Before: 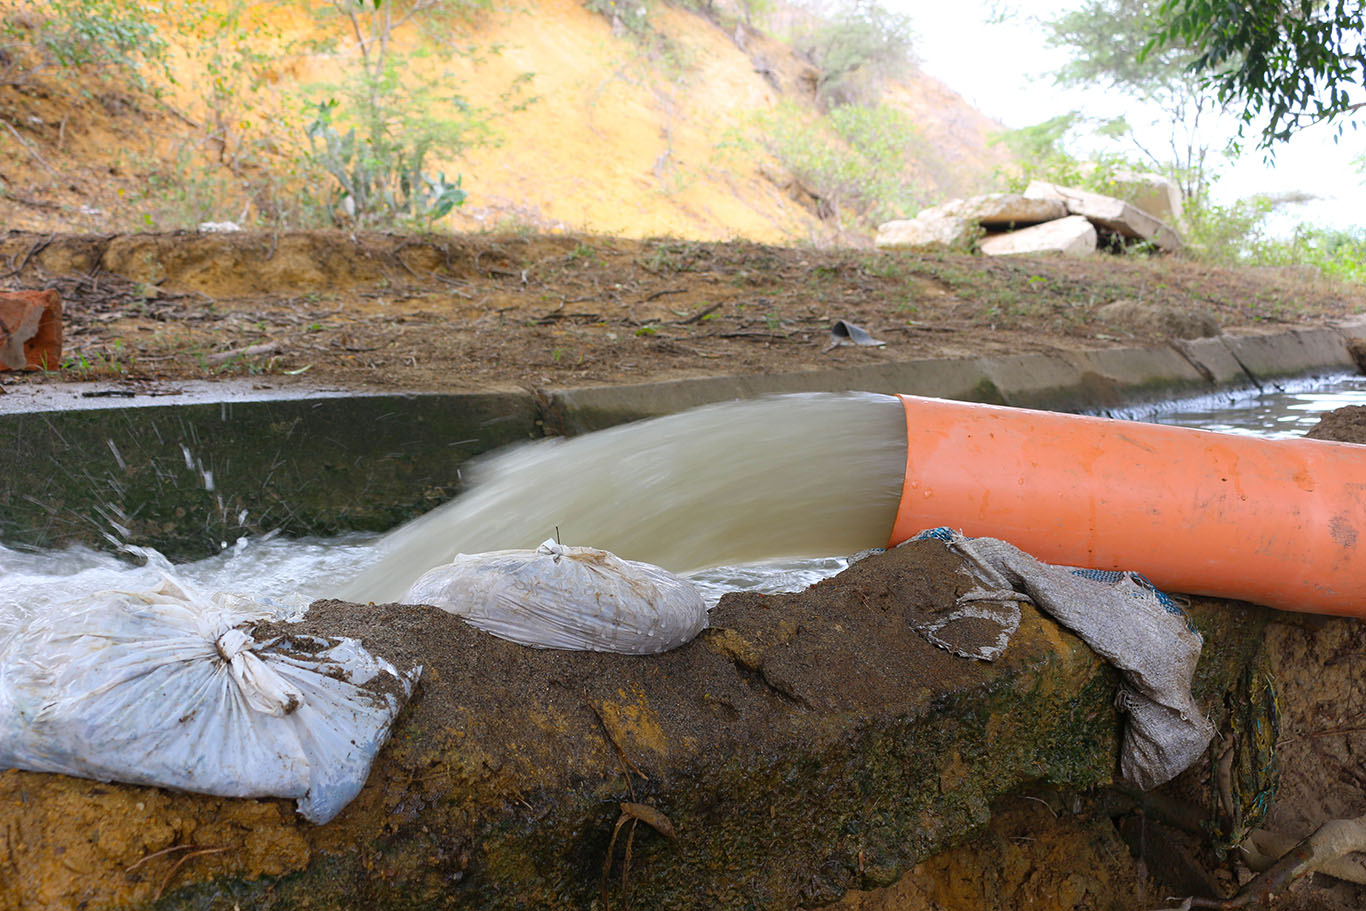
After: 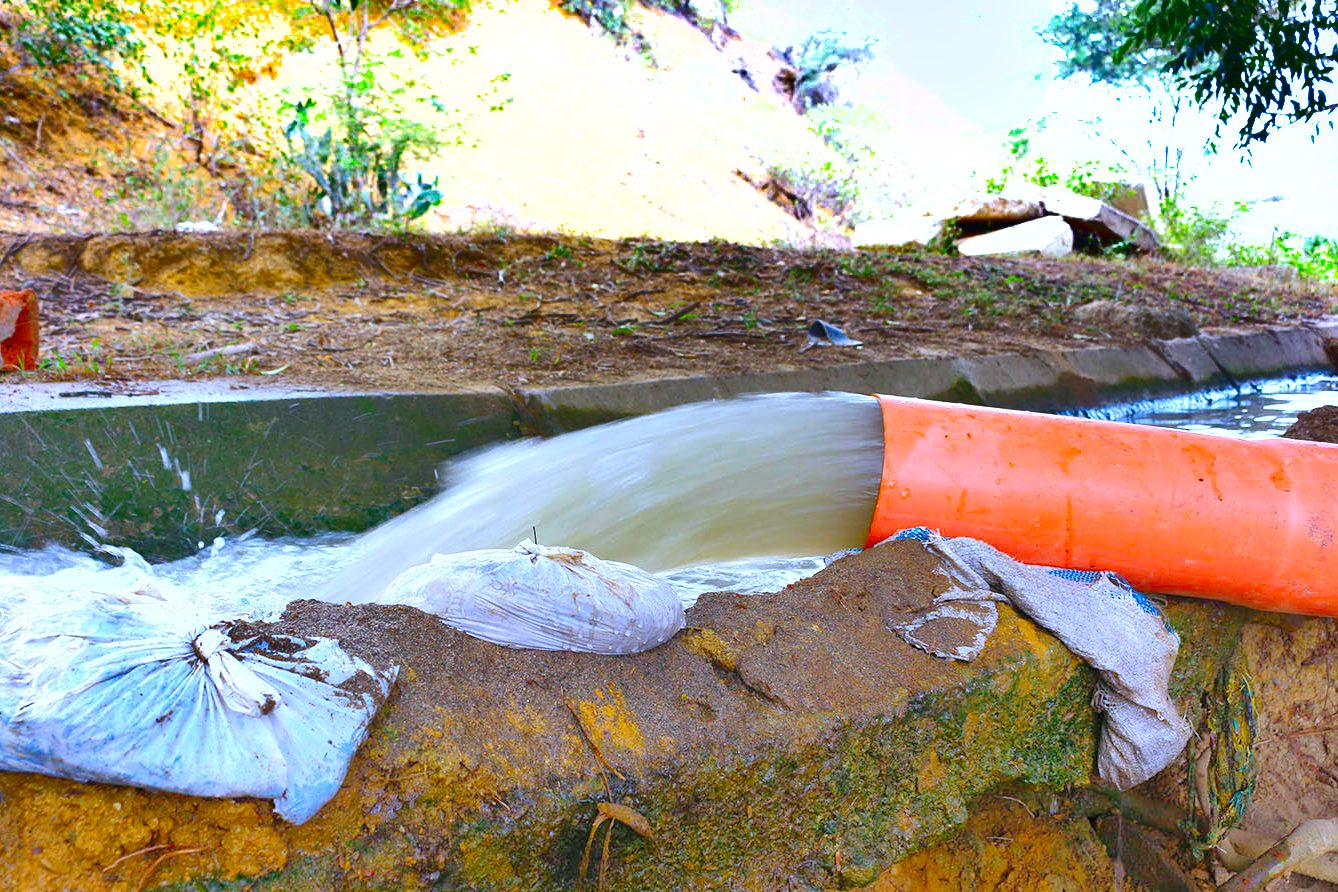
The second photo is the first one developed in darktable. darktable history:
crop: left 1.743%, right 0.268%, bottom 2.011%
white balance: red 0.948, green 1.02, blue 1.176
shadows and highlights: shadows 24.5, highlights -78.15, soften with gaussian
color balance rgb: perceptual saturation grading › global saturation 30%
levels: levels [0.008, 0.318, 0.836]
vignetting: fall-off start 97.28%, fall-off radius 79%, brightness -0.462, saturation -0.3, width/height ratio 1.114, dithering 8-bit output, unbound false
